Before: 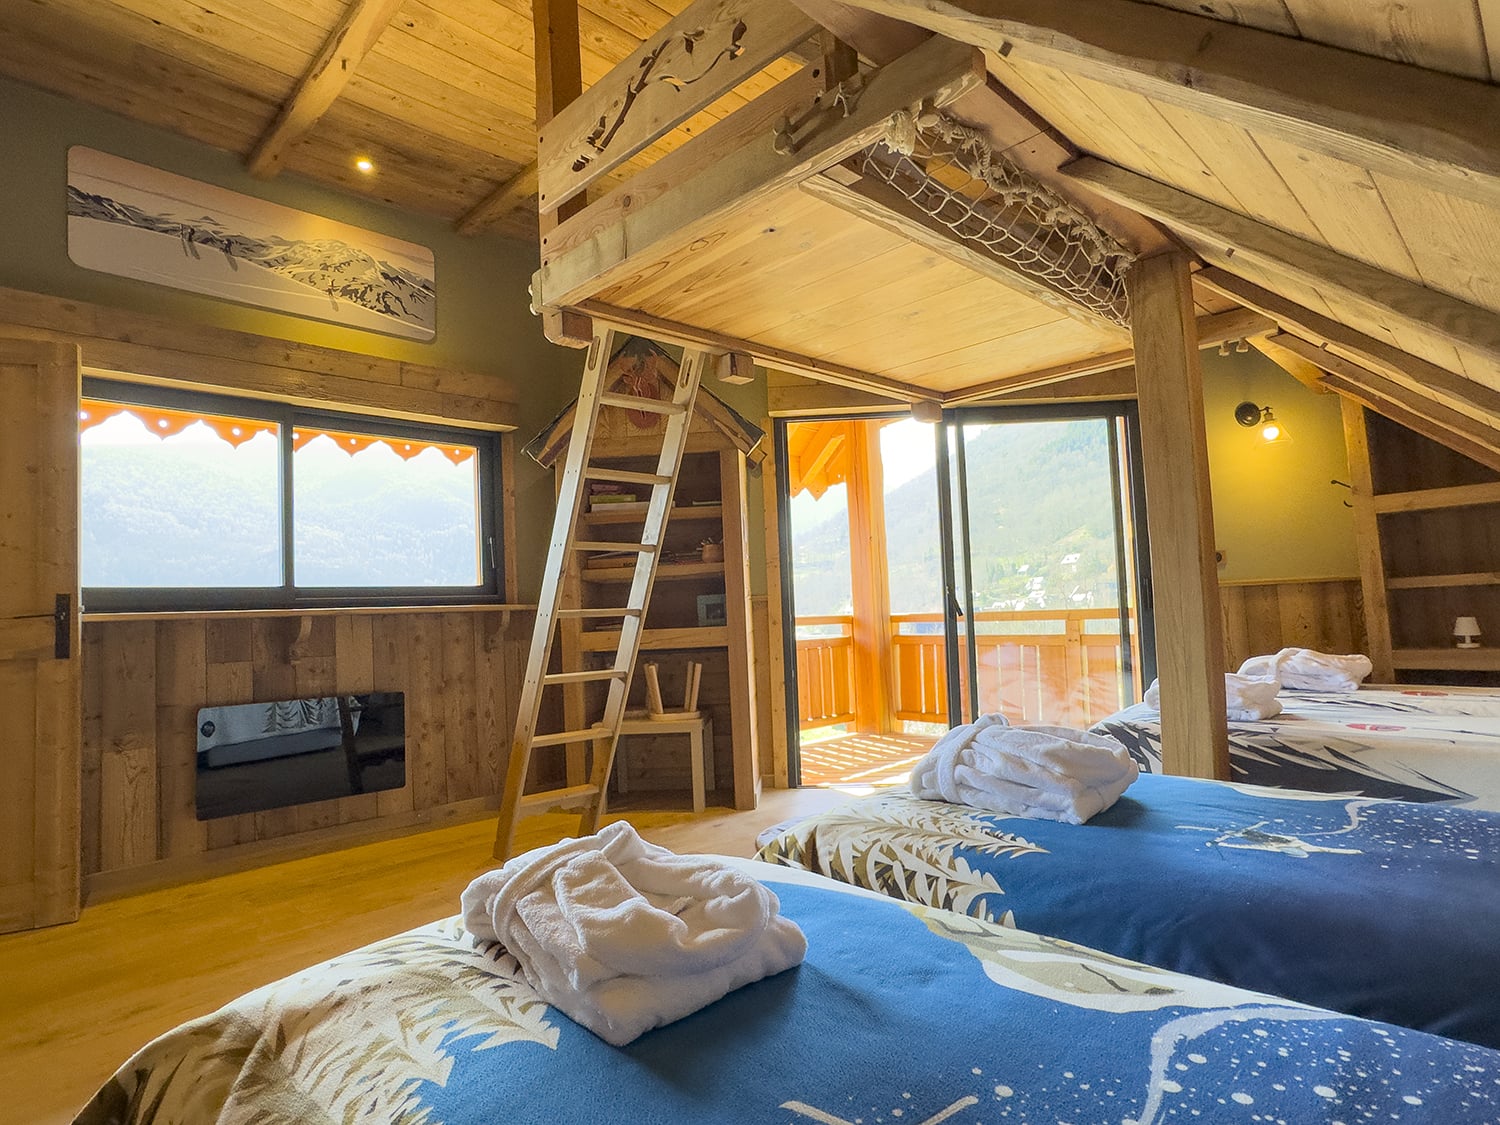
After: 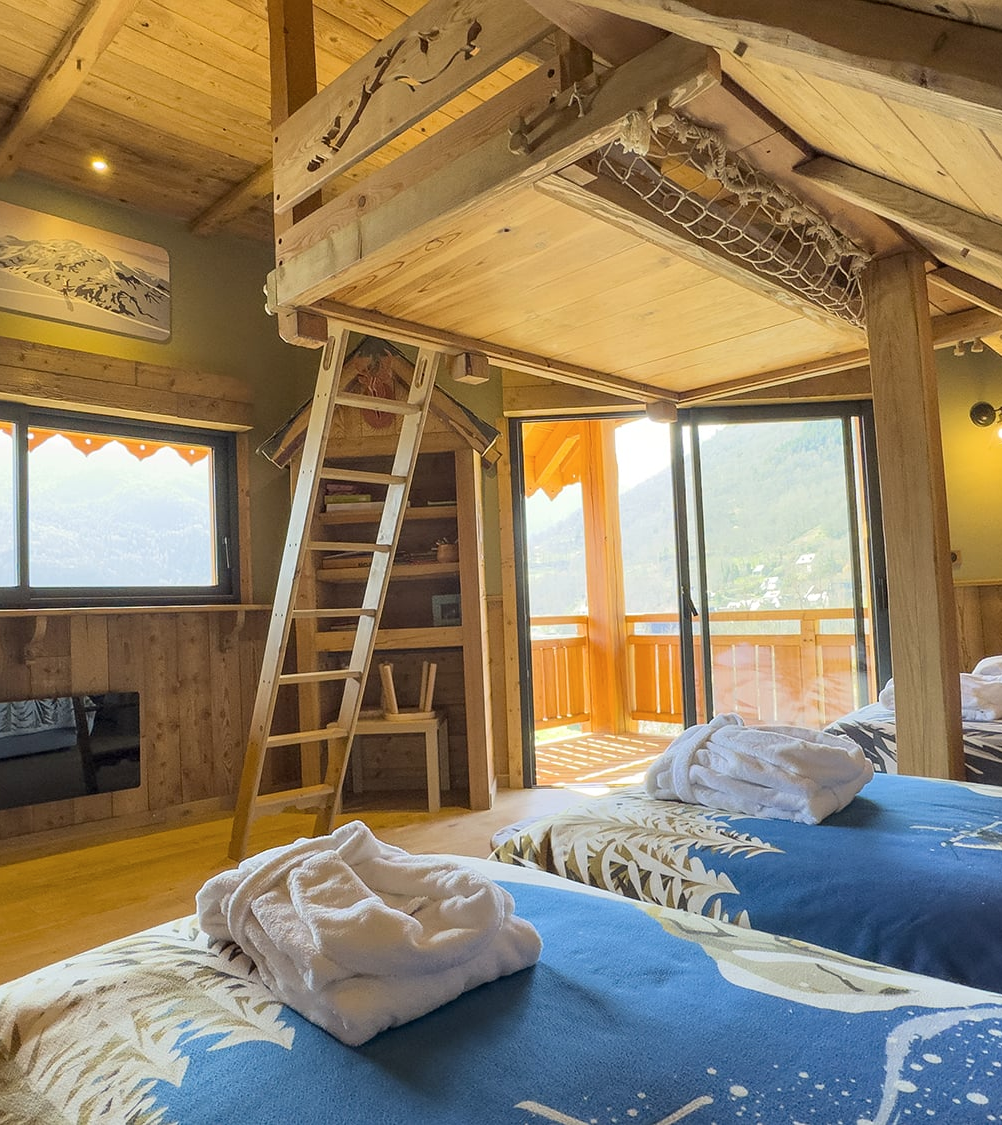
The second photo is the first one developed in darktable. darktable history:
crop and rotate: left 17.732%, right 15.423%
contrast brightness saturation: saturation -0.05
